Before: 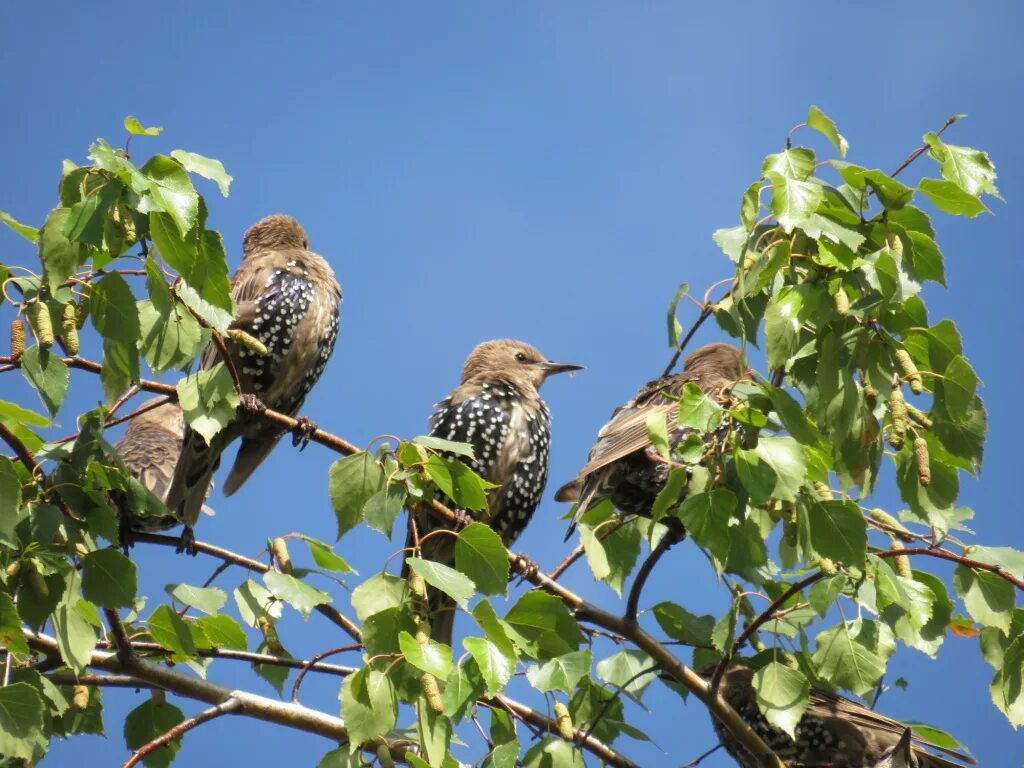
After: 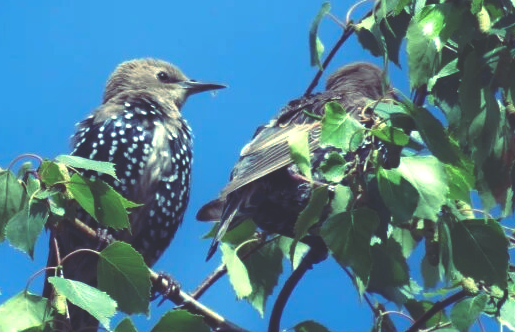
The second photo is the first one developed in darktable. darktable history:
crop: left 35.03%, top 36.625%, right 14.663%, bottom 20.057%
tone equalizer: -8 EV -0.001 EV, -7 EV 0.001 EV, -6 EV -0.002 EV, -5 EV -0.003 EV, -4 EV -0.062 EV, -3 EV -0.222 EV, -2 EV -0.267 EV, -1 EV 0.105 EV, +0 EV 0.303 EV
rgb curve: curves: ch0 [(0, 0.186) (0.314, 0.284) (0.576, 0.466) (0.805, 0.691) (0.936, 0.886)]; ch1 [(0, 0.186) (0.314, 0.284) (0.581, 0.534) (0.771, 0.746) (0.936, 0.958)]; ch2 [(0, 0.216) (0.275, 0.39) (1, 1)], mode RGB, independent channels, compensate middle gray true, preserve colors none
